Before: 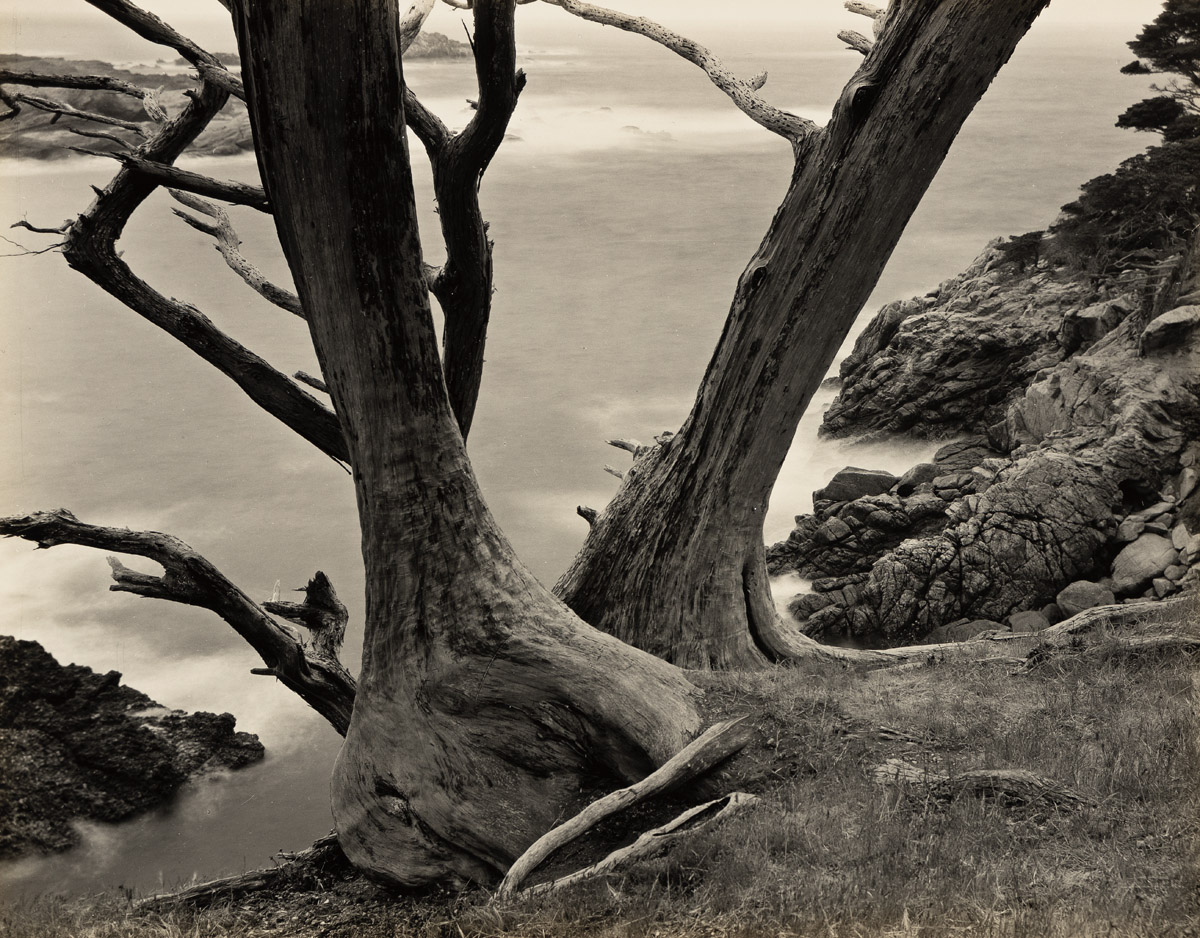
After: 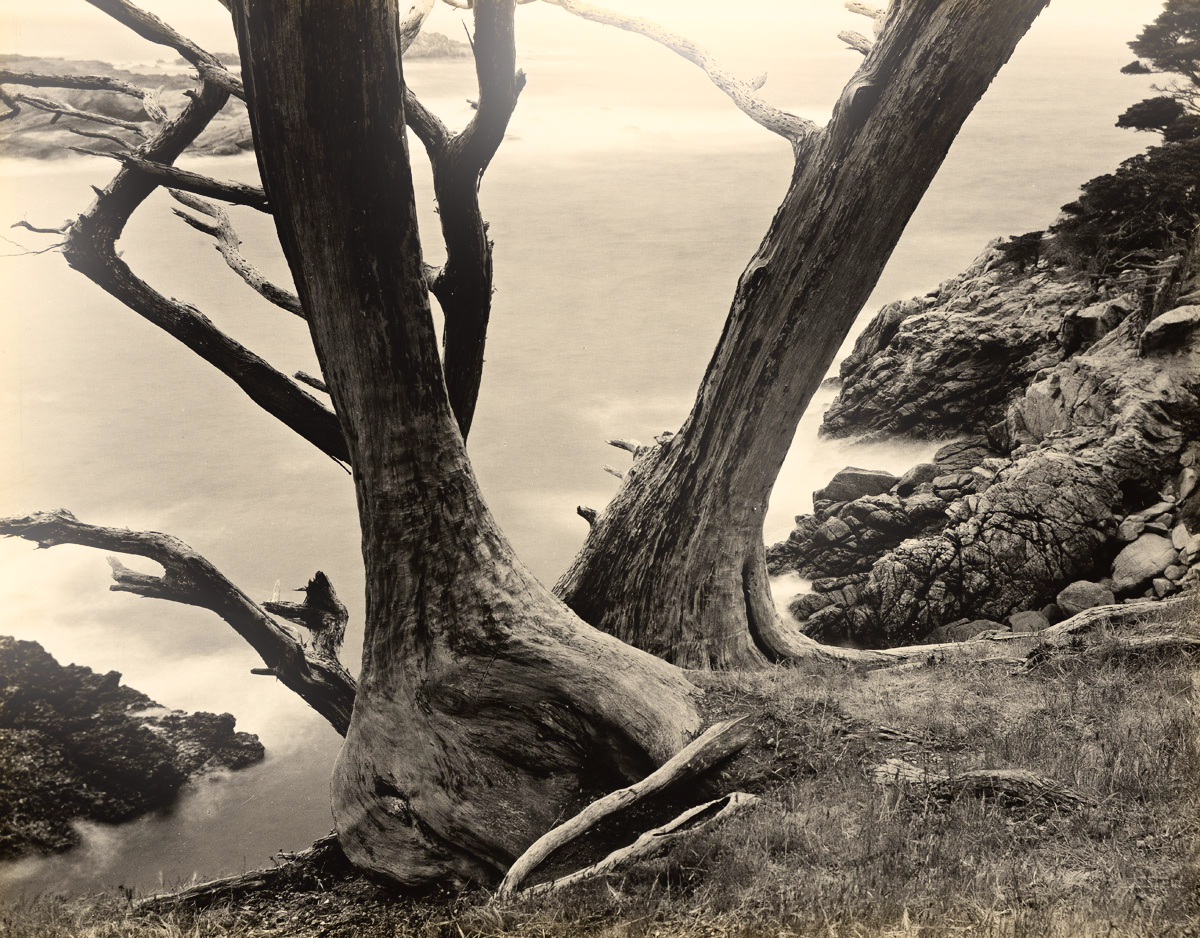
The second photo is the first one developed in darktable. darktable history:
bloom: size 16%, threshold 98%, strength 20%
tone curve: curves: ch0 [(0, 0.023) (0.087, 0.065) (0.184, 0.168) (0.45, 0.54) (0.57, 0.683) (0.722, 0.825) (0.877, 0.948) (1, 1)]; ch1 [(0, 0) (0.388, 0.369) (0.45, 0.43) (0.505, 0.509) (0.534, 0.528) (0.657, 0.655) (1, 1)]; ch2 [(0, 0) (0.314, 0.223) (0.427, 0.405) (0.5, 0.5) (0.55, 0.566) (0.625, 0.657) (1, 1)], color space Lab, independent channels, preserve colors none
